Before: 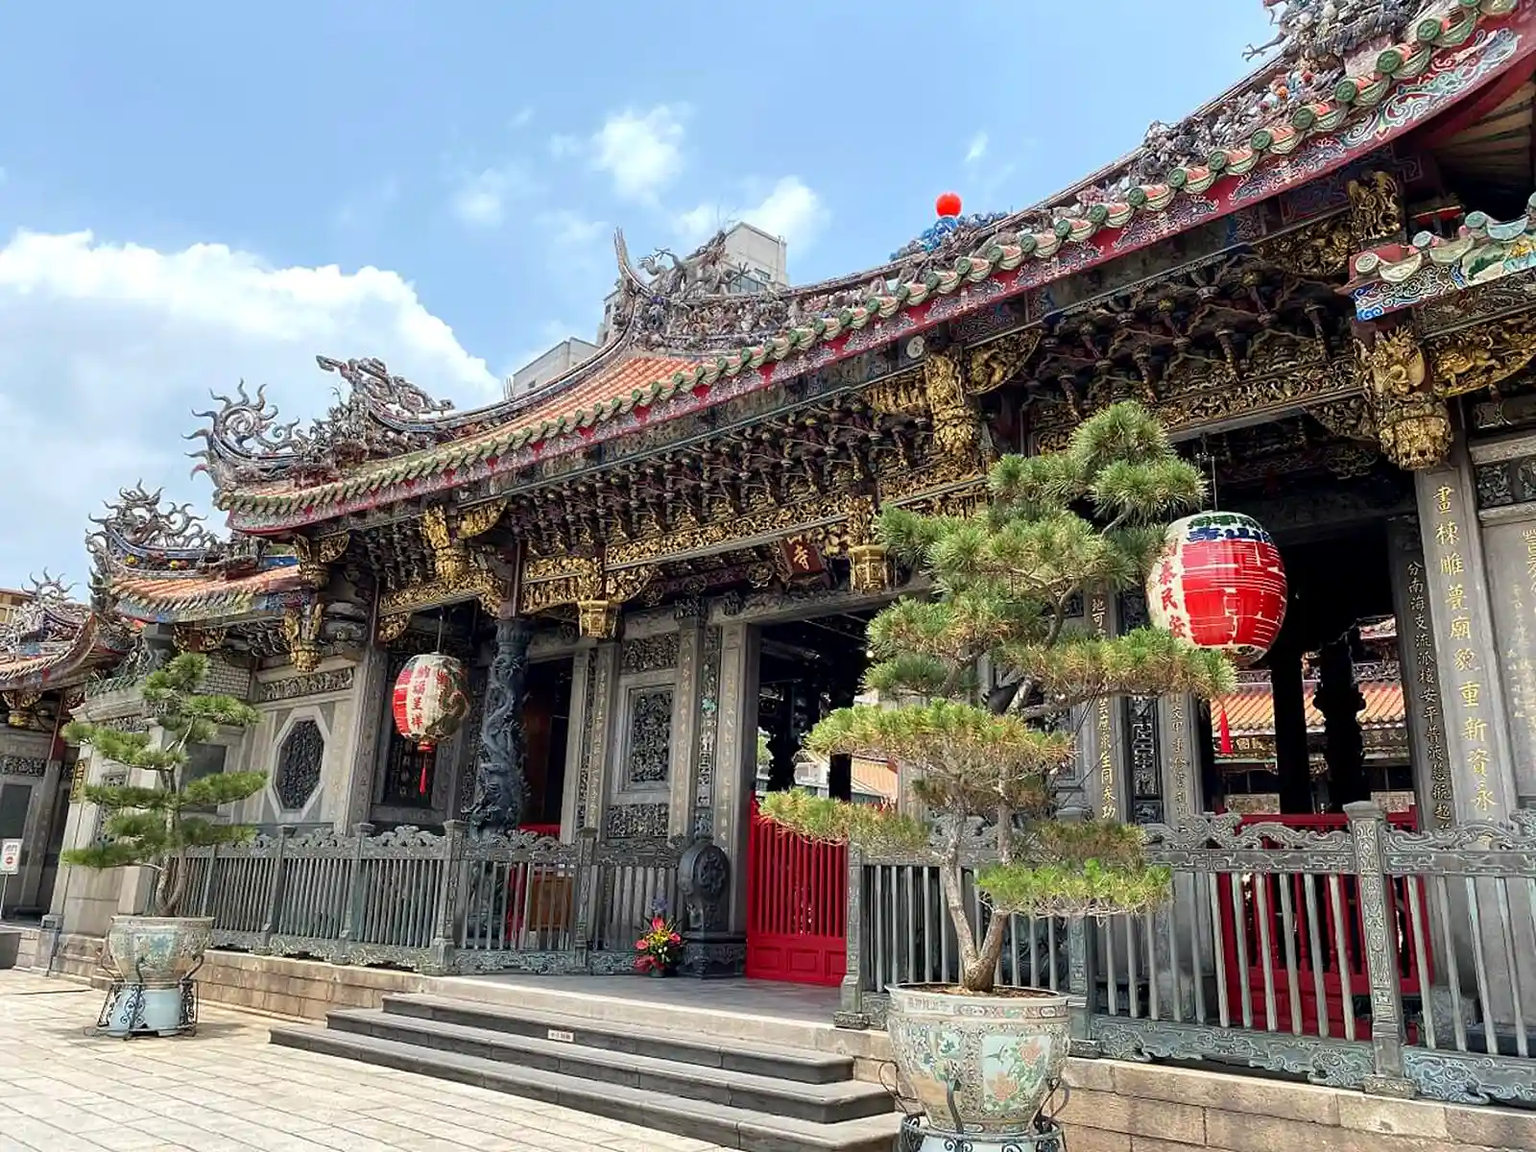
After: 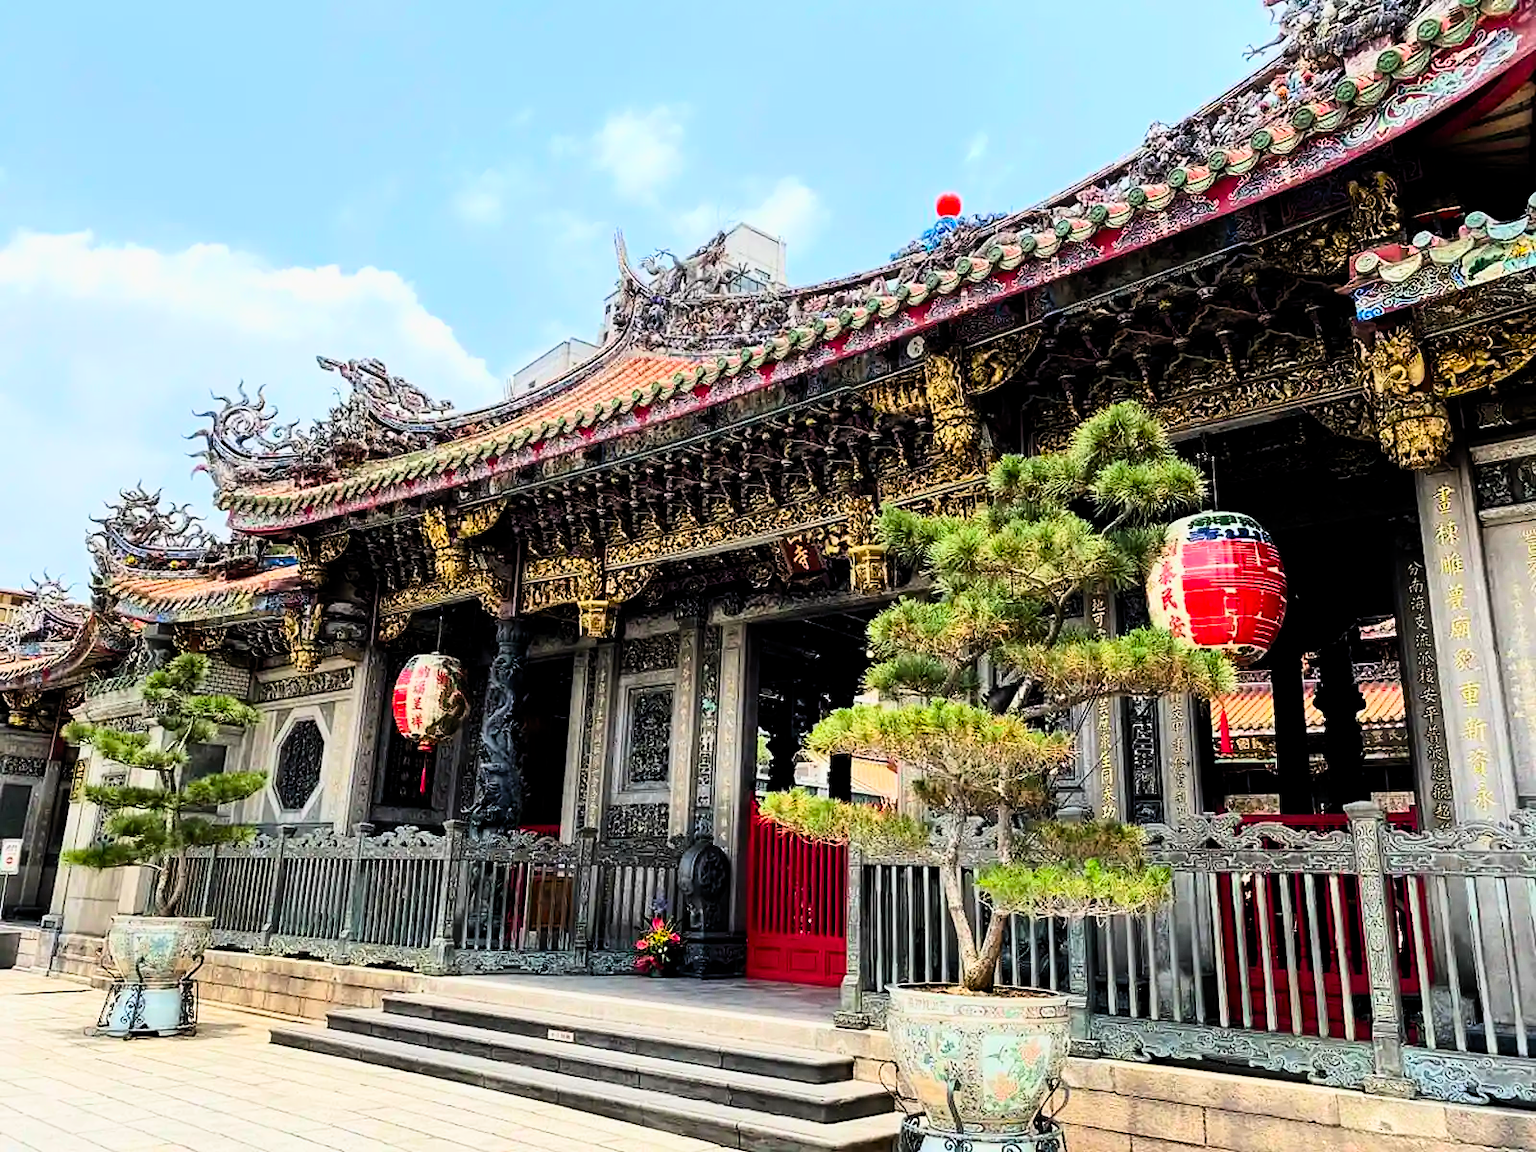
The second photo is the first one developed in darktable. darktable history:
contrast brightness saturation: contrast 0.23, brightness 0.115, saturation 0.294
color balance rgb: perceptual saturation grading › global saturation 19.456%
filmic rgb: middle gray luminance 9.93%, black relative exposure -8.64 EV, white relative exposure 3.29 EV, target black luminance 0%, hardness 5.21, latitude 44.65%, contrast 1.312, highlights saturation mix 3.62%, shadows ↔ highlights balance 25.02%
